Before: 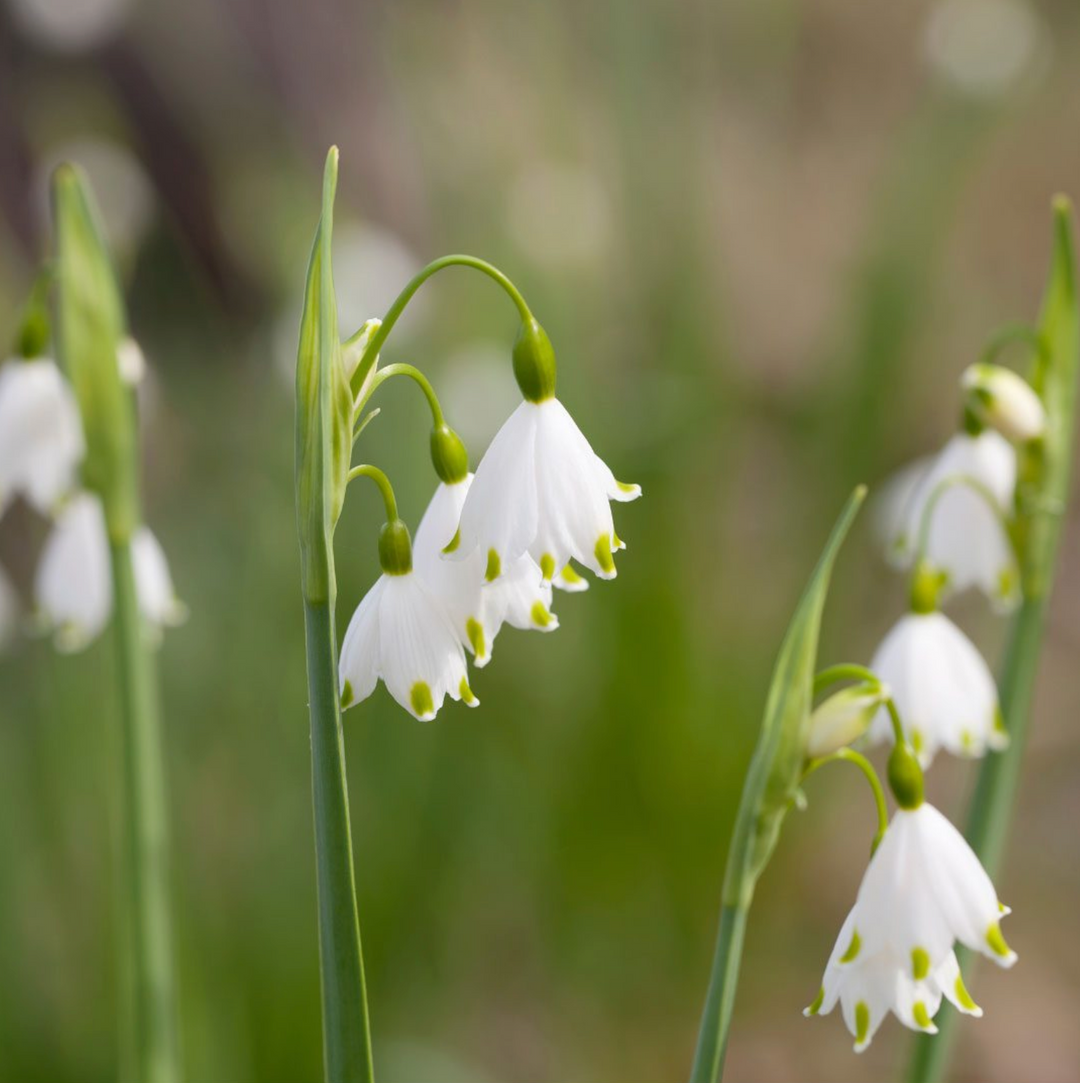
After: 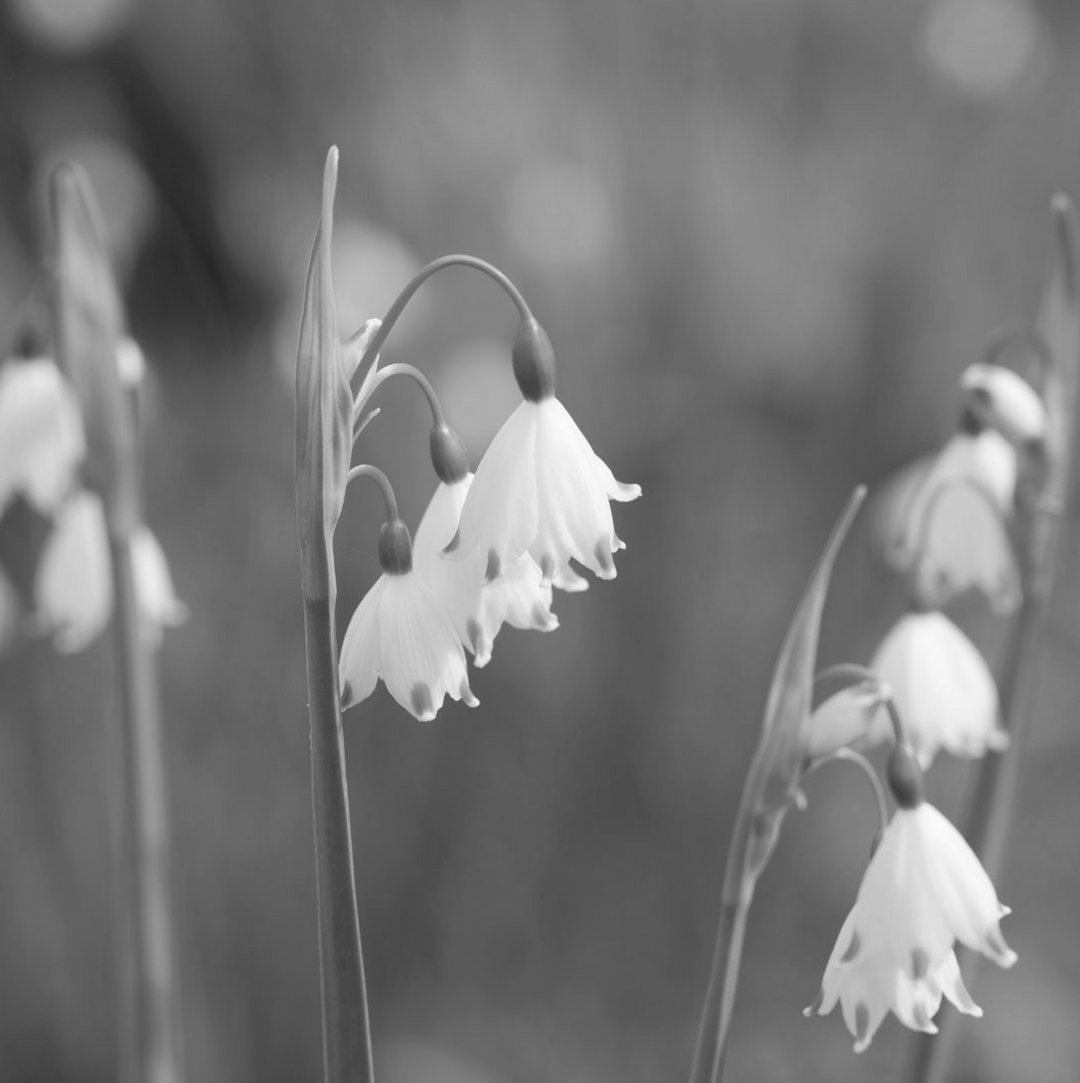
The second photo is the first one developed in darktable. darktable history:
color balance rgb: shadows fall-off 101%, linear chroma grading › mid-tones 7.63%, perceptual saturation grading › mid-tones 11.68%, mask middle-gray fulcrum 22.45%, global vibrance 10.11%, saturation formula JzAzBz (2021)
monochrome: on, module defaults
